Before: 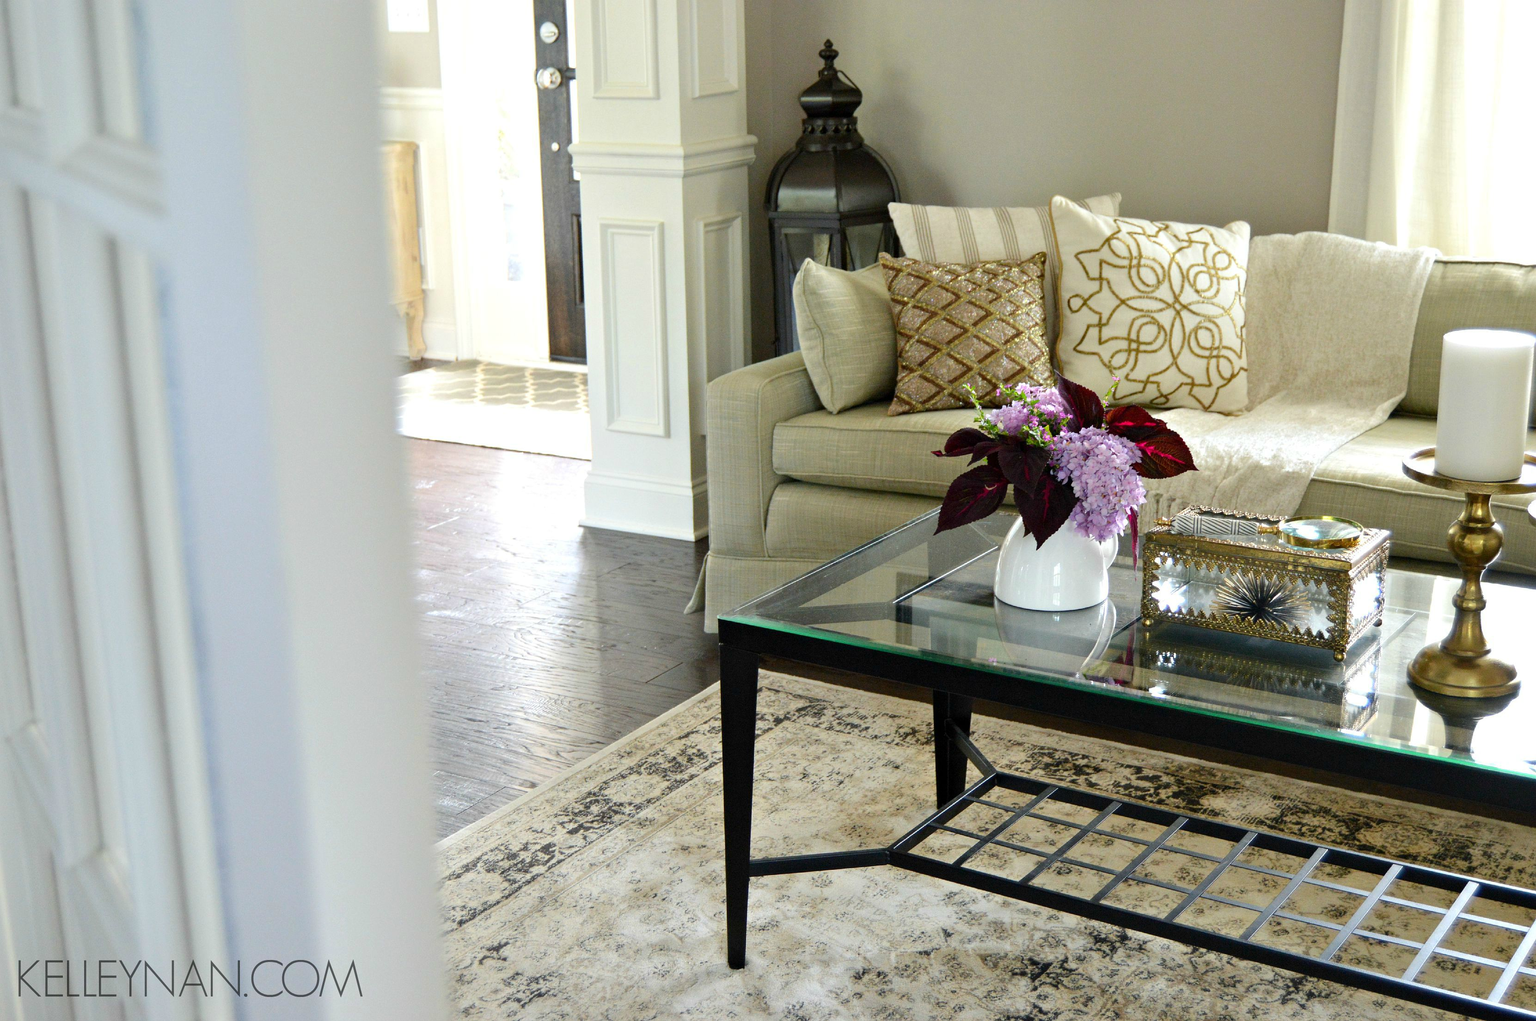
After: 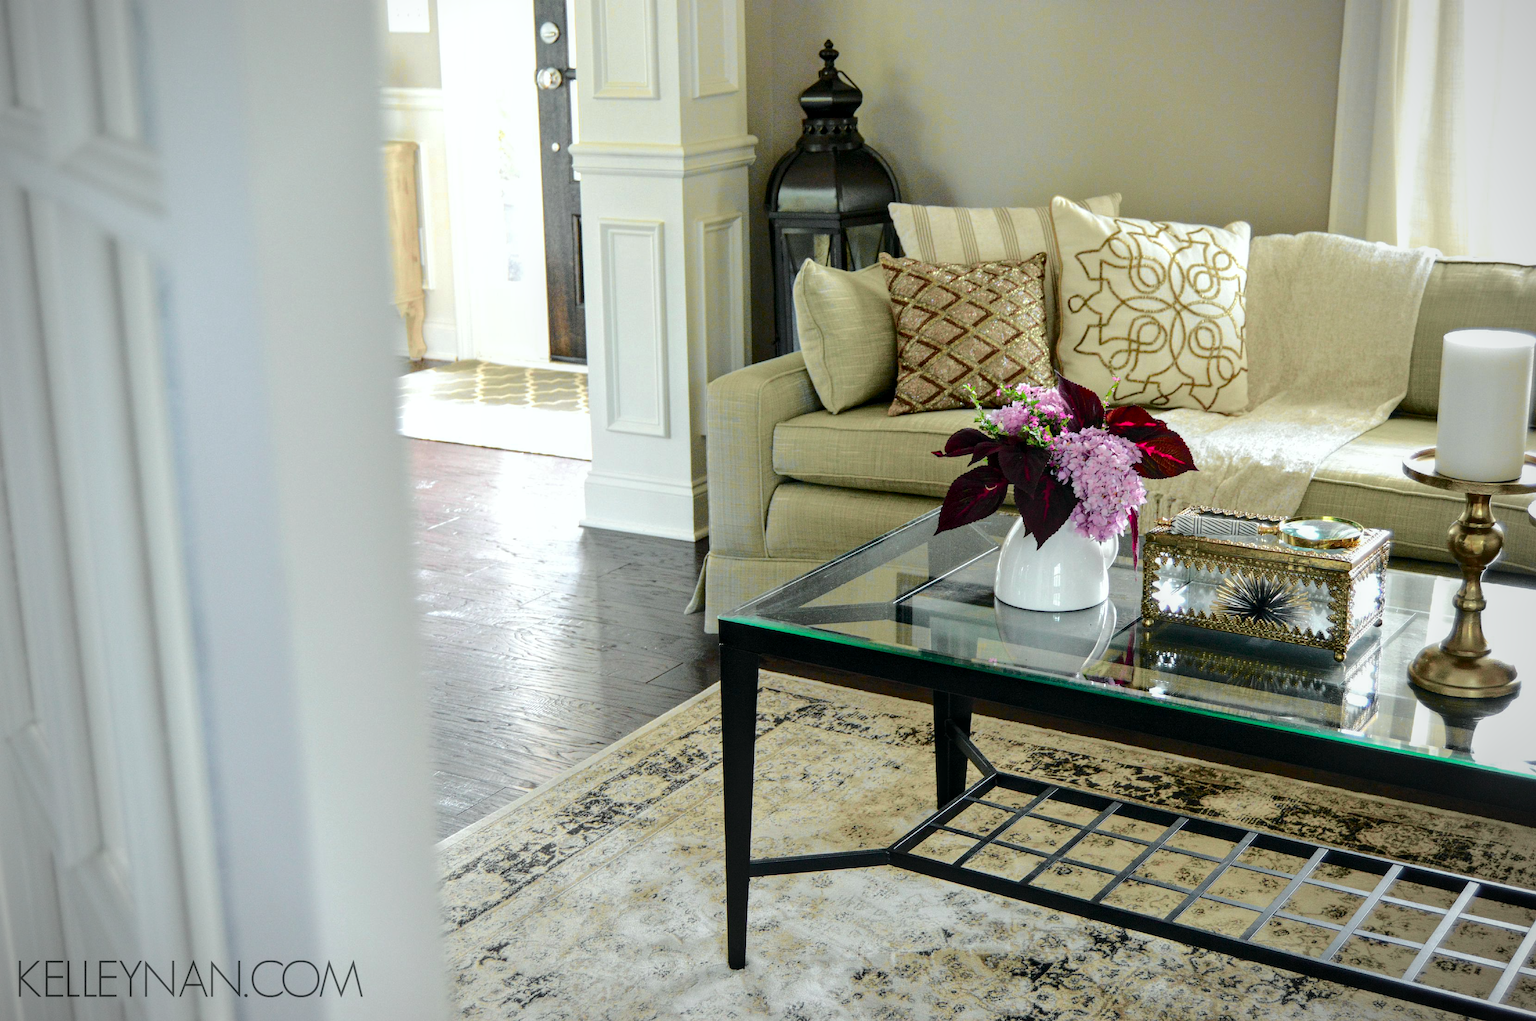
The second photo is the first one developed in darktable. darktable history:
white balance: emerald 1
exposure: exposure -0.01 EV, compensate highlight preservation false
local contrast: on, module defaults
tone curve: curves: ch0 [(0, 0.003) (0.211, 0.174) (0.482, 0.519) (0.843, 0.821) (0.992, 0.971)]; ch1 [(0, 0) (0.276, 0.206) (0.393, 0.364) (0.482, 0.477) (0.506, 0.5) (0.523, 0.523) (0.572, 0.592) (0.635, 0.665) (0.695, 0.759) (1, 1)]; ch2 [(0, 0) (0.438, 0.456) (0.498, 0.497) (0.536, 0.527) (0.562, 0.584) (0.619, 0.602) (0.698, 0.698) (1, 1)], color space Lab, independent channels, preserve colors none
vignetting: width/height ratio 1.094
